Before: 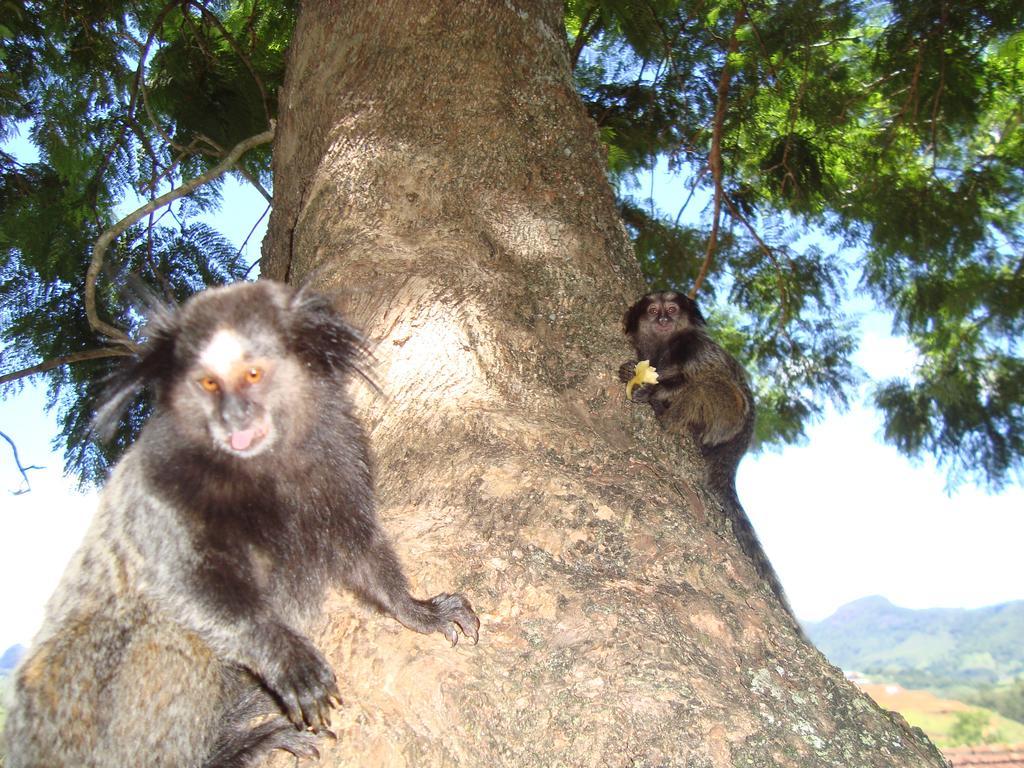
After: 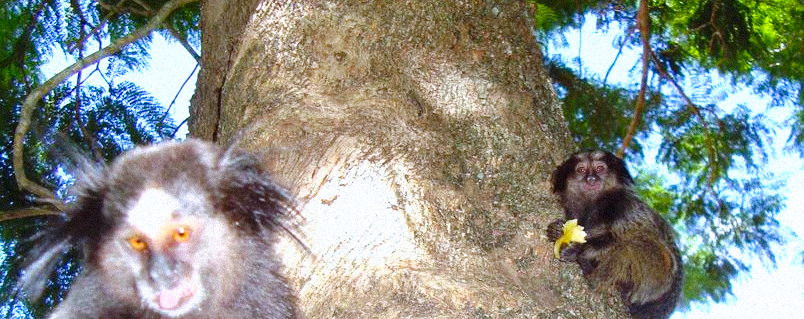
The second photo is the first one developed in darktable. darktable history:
tone curve: curves: ch0 [(0, 0) (0.003, 0.025) (0.011, 0.025) (0.025, 0.029) (0.044, 0.035) (0.069, 0.053) (0.1, 0.083) (0.136, 0.118) (0.177, 0.163) (0.224, 0.22) (0.277, 0.295) (0.335, 0.371) (0.399, 0.444) (0.468, 0.524) (0.543, 0.618) (0.623, 0.702) (0.709, 0.79) (0.801, 0.89) (0.898, 0.973) (1, 1)], preserve colors none
crop: left 7.036%, top 18.398%, right 14.379%, bottom 40.043%
white balance: red 0.931, blue 1.11
grain: mid-tones bias 0%
color balance rgb: perceptual saturation grading › global saturation 30%, global vibrance 20%
